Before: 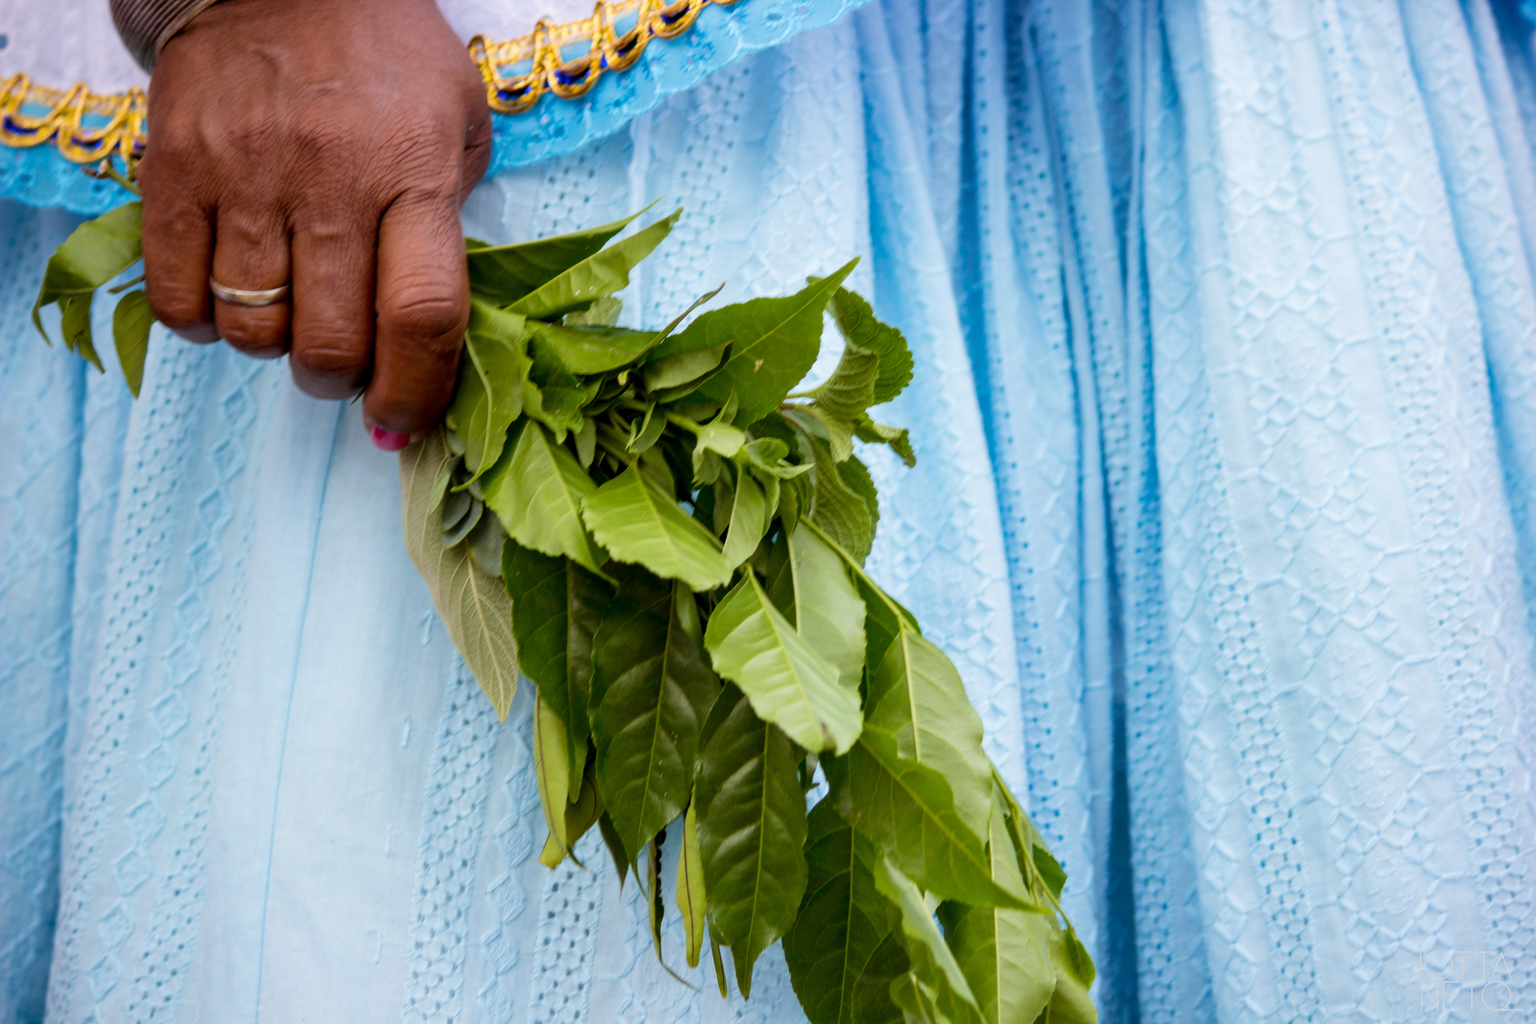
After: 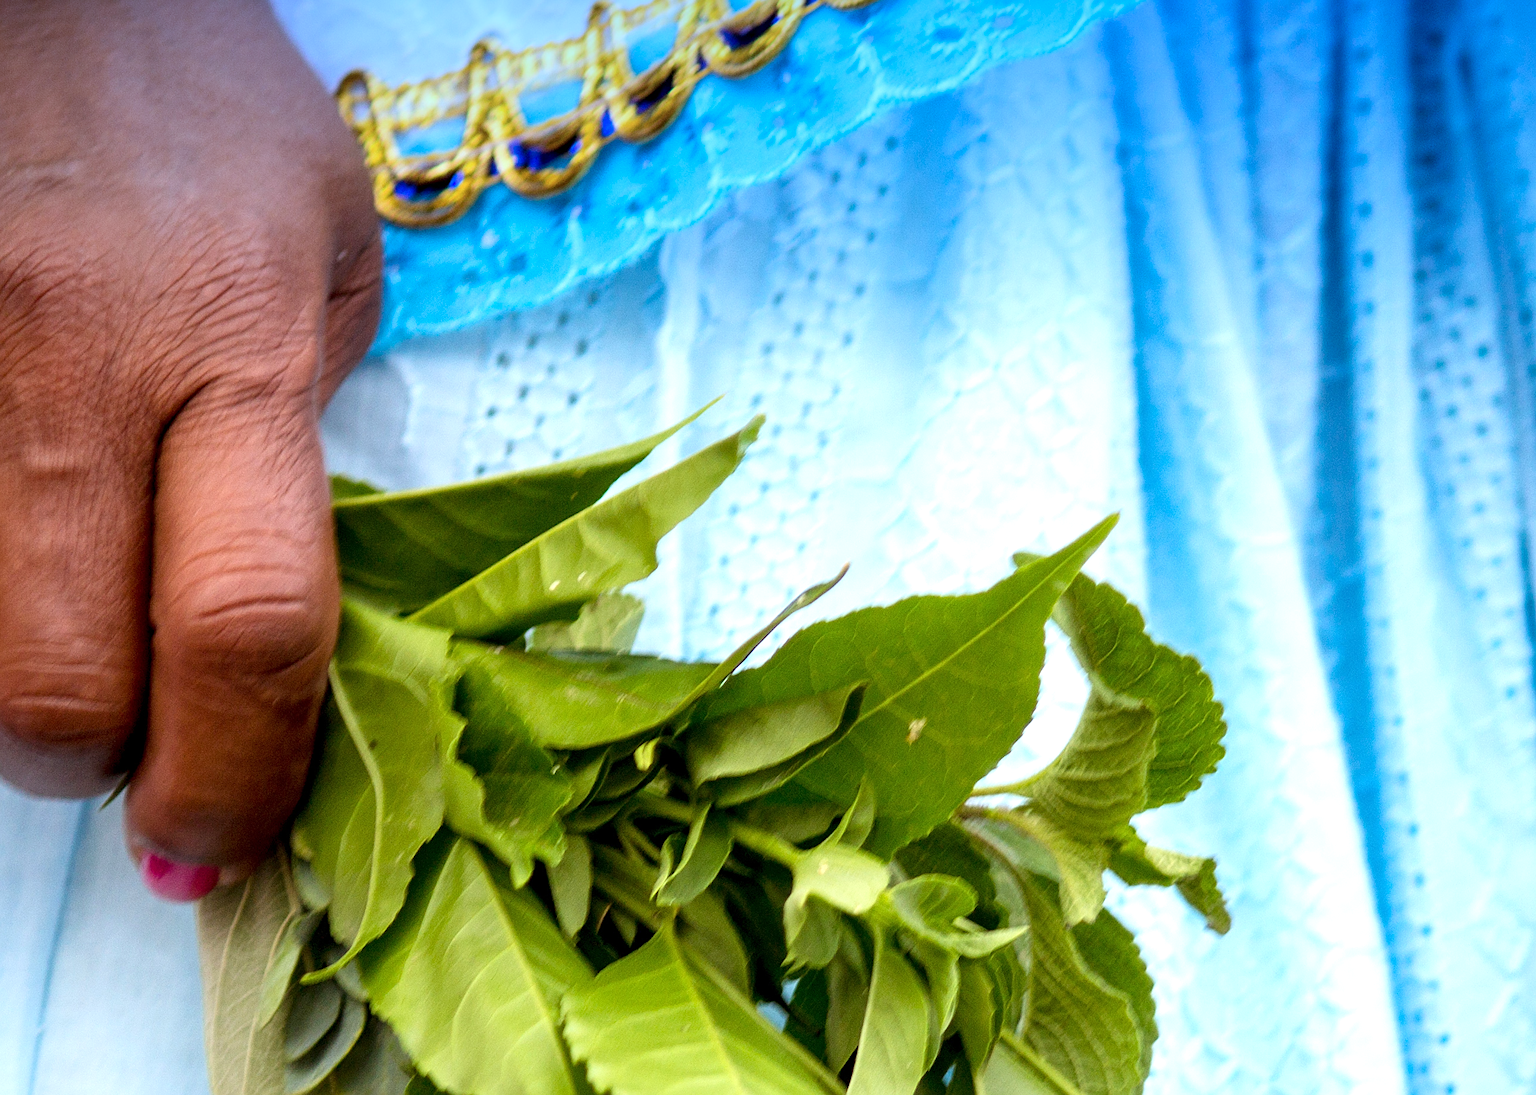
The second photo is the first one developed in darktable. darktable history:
sharpen: on, module defaults
exposure: exposure 0.657 EV, compensate highlight preservation false
graduated density: density 2.02 EV, hardness 44%, rotation 0.374°, offset 8.21, hue 208.8°, saturation 97%
crop: left 19.556%, right 30.401%, bottom 46.458%
